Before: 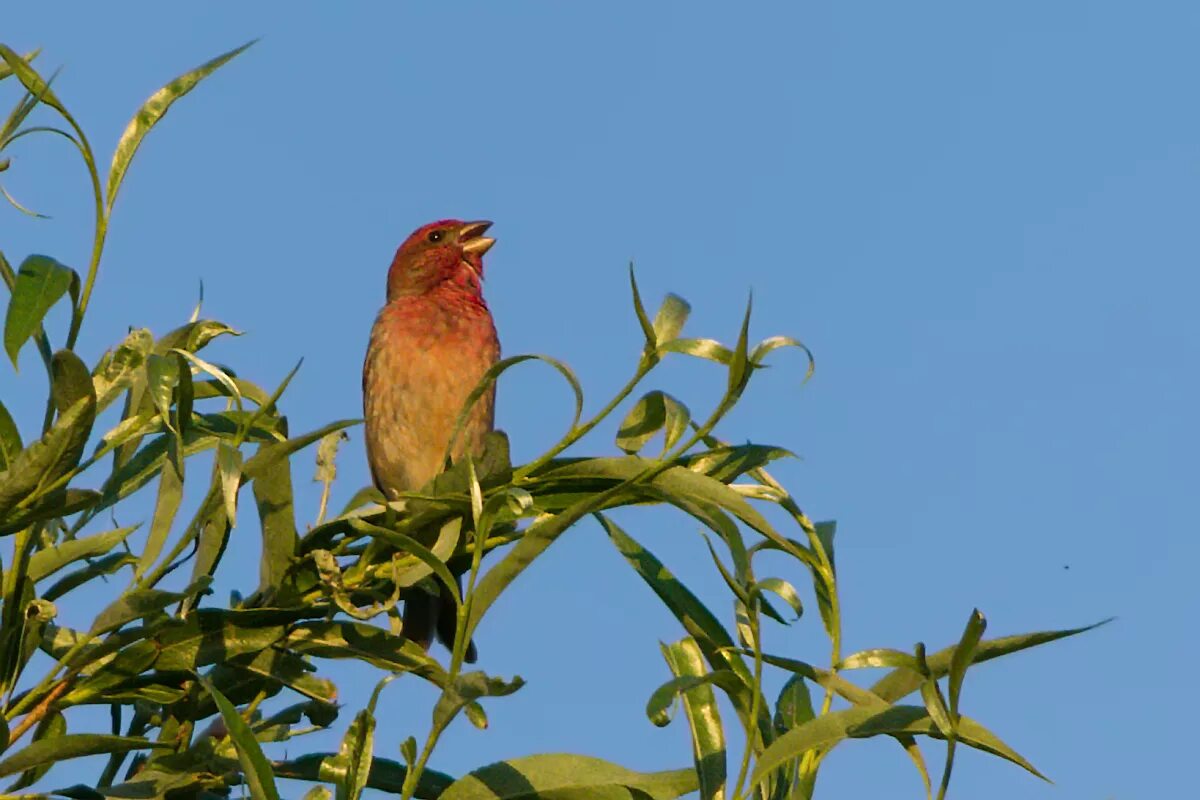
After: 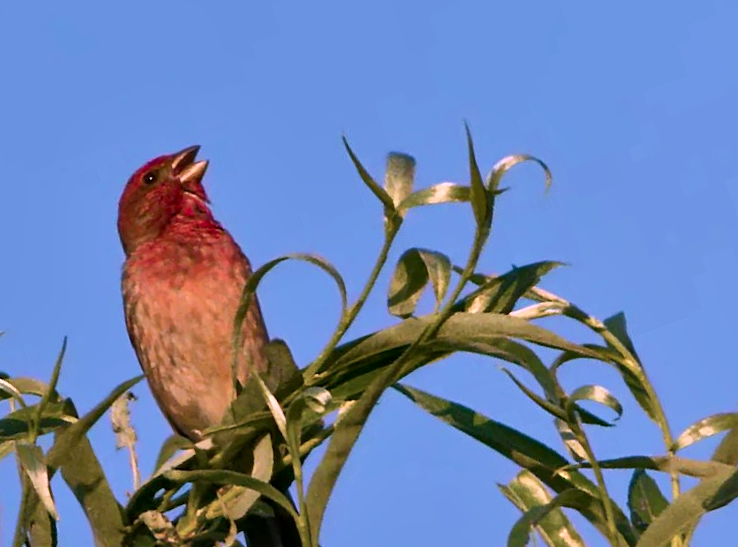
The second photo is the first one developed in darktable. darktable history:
crop and rotate: angle 19.6°, left 6.75%, right 4.274%, bottom 1.118%
color correction: highlights a* 15.15, highlights b* -24.27
local contrast: mode bilateral grid, contrast 20, coarseness 51, detail 150%, midtone range 0.2
